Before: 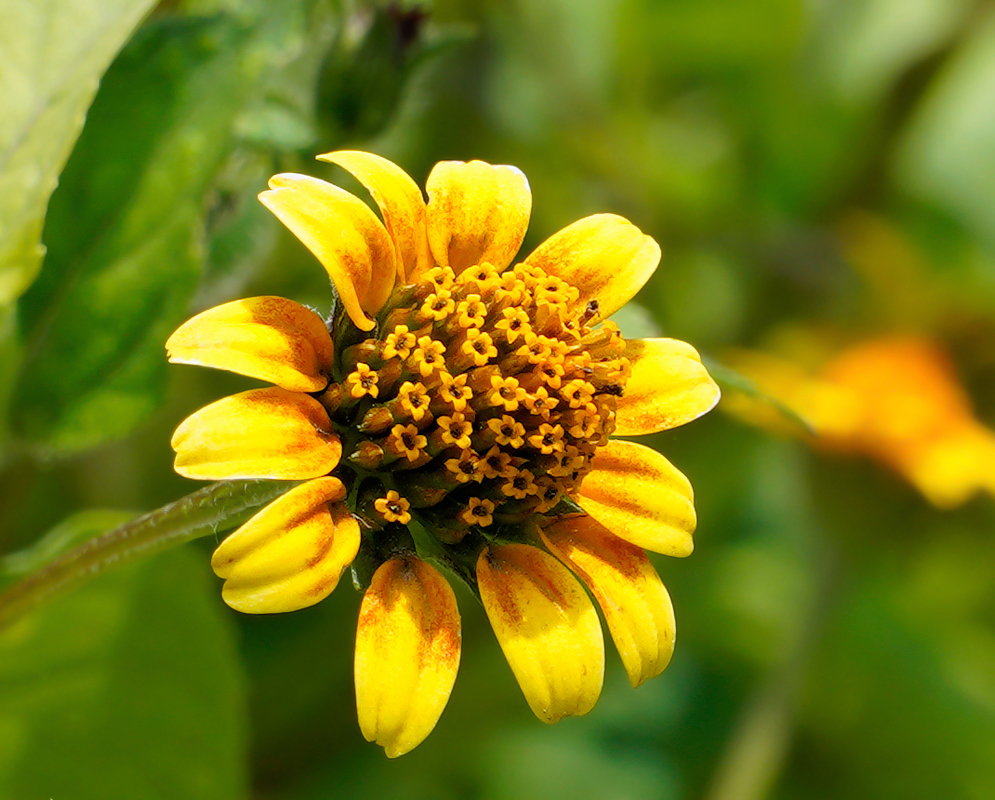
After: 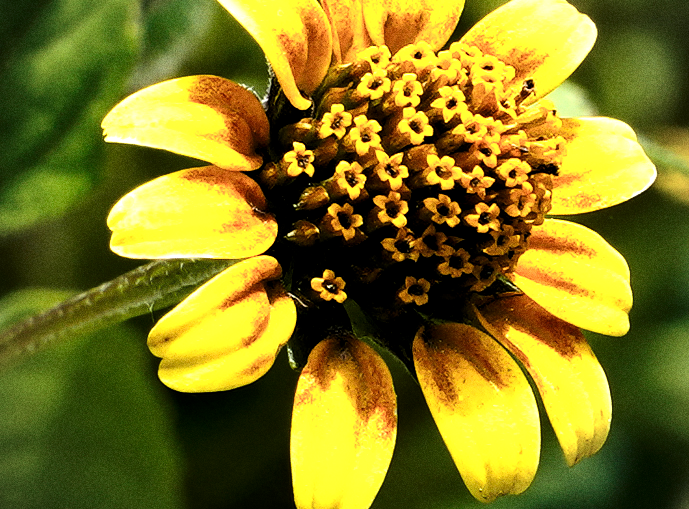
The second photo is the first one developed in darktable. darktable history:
crop: left 6.488%, top 27.668%, right 24.183%, bottom 8.656%
white balance: emerald 1
vignetting: fall-off radius 81.94%
contrast brightness saturation: contrast 0.22
grain: coarseness 11.82 ISO, strength 36.67%, mid-tones bias 74.17%
filmic rgb: black relative exposure -7.65 EV, white relative exposure 4.56 EV, hardness 3.61
levels: levels [0.044, 0.475, 0.791]
